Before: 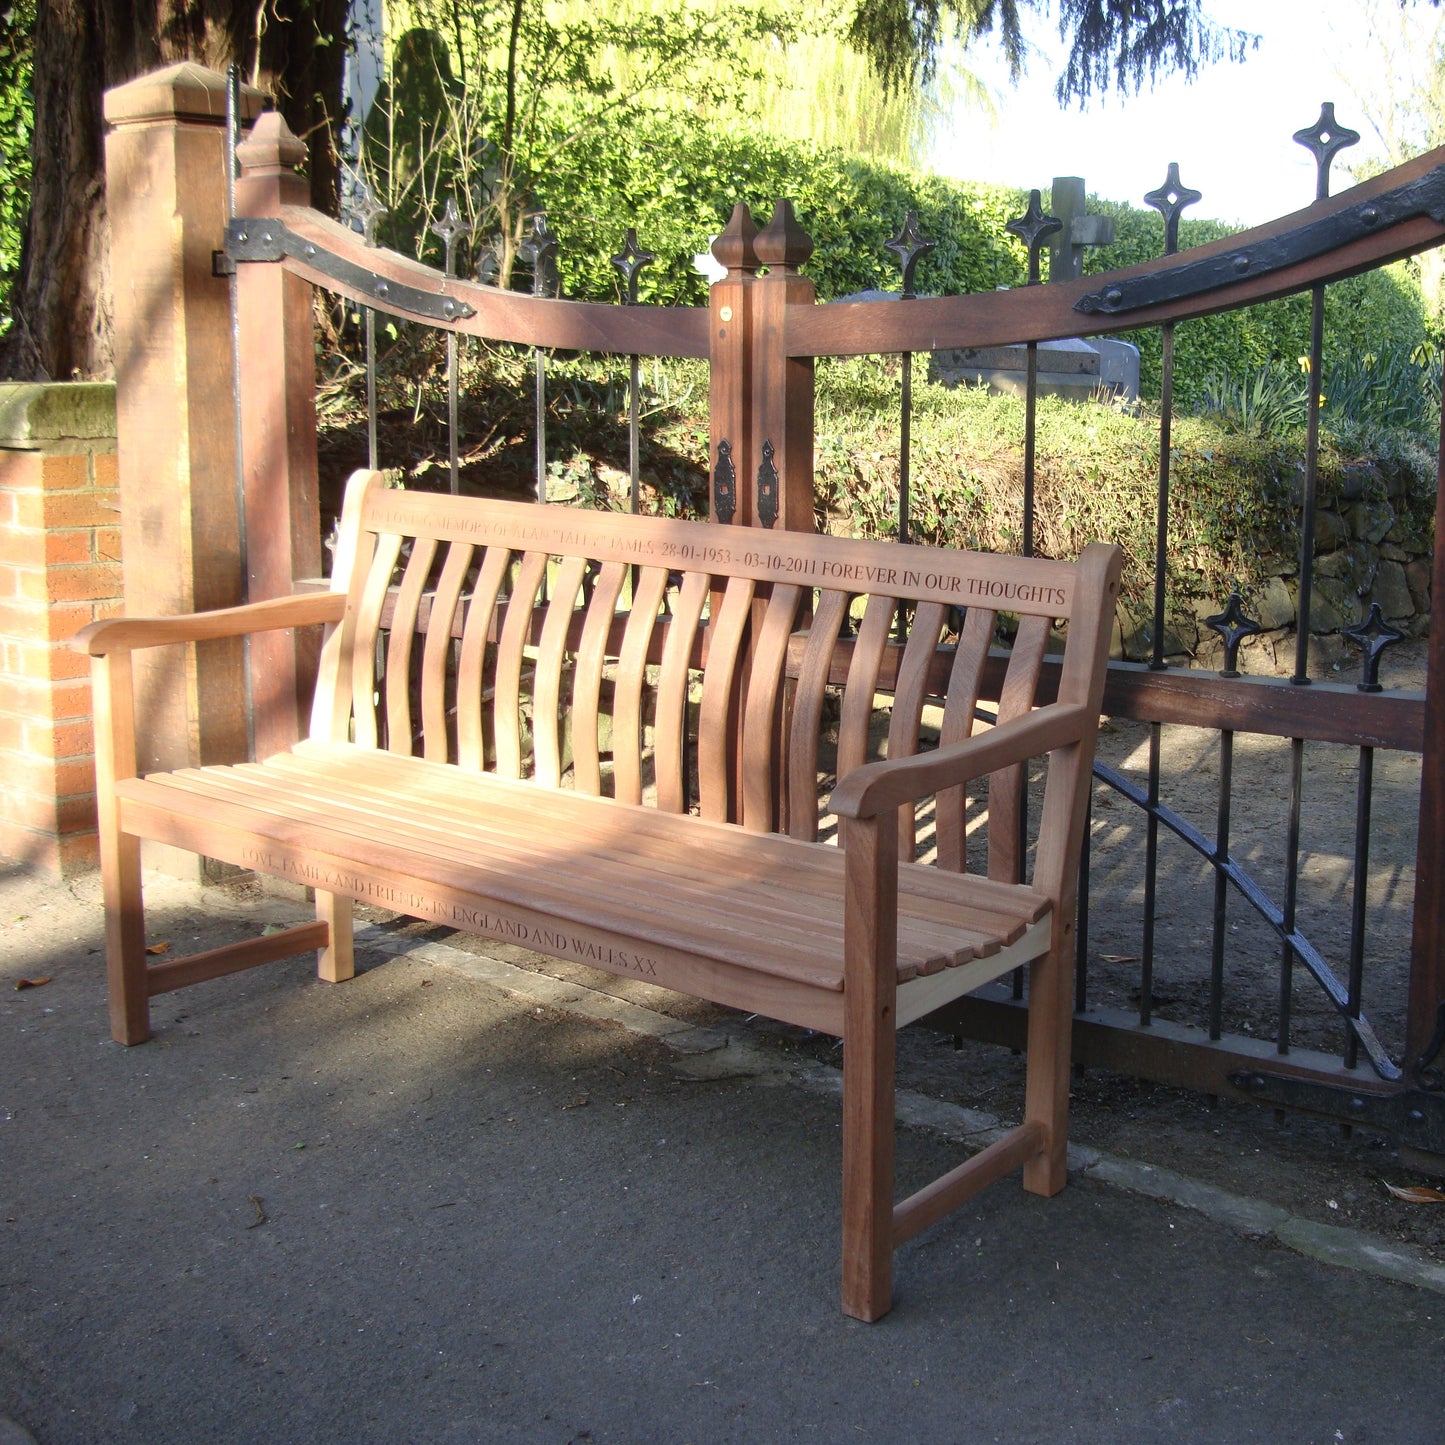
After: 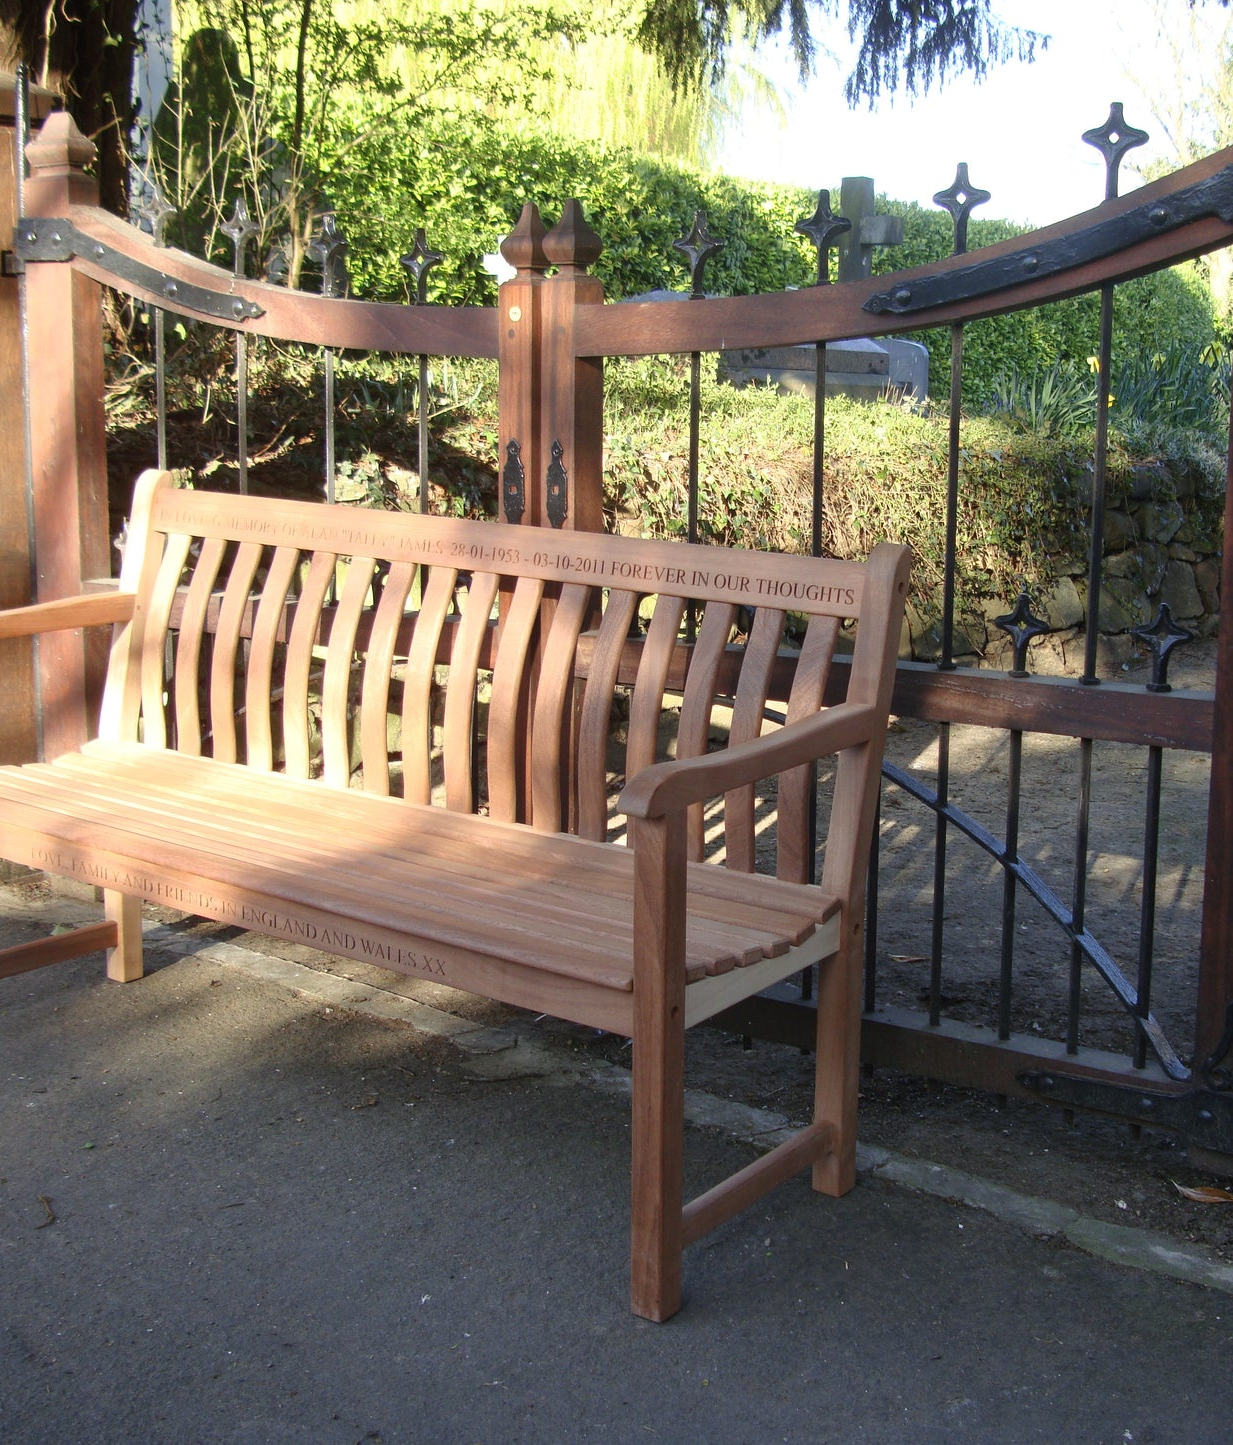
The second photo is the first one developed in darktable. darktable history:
crop and rotate: left 14.612%
